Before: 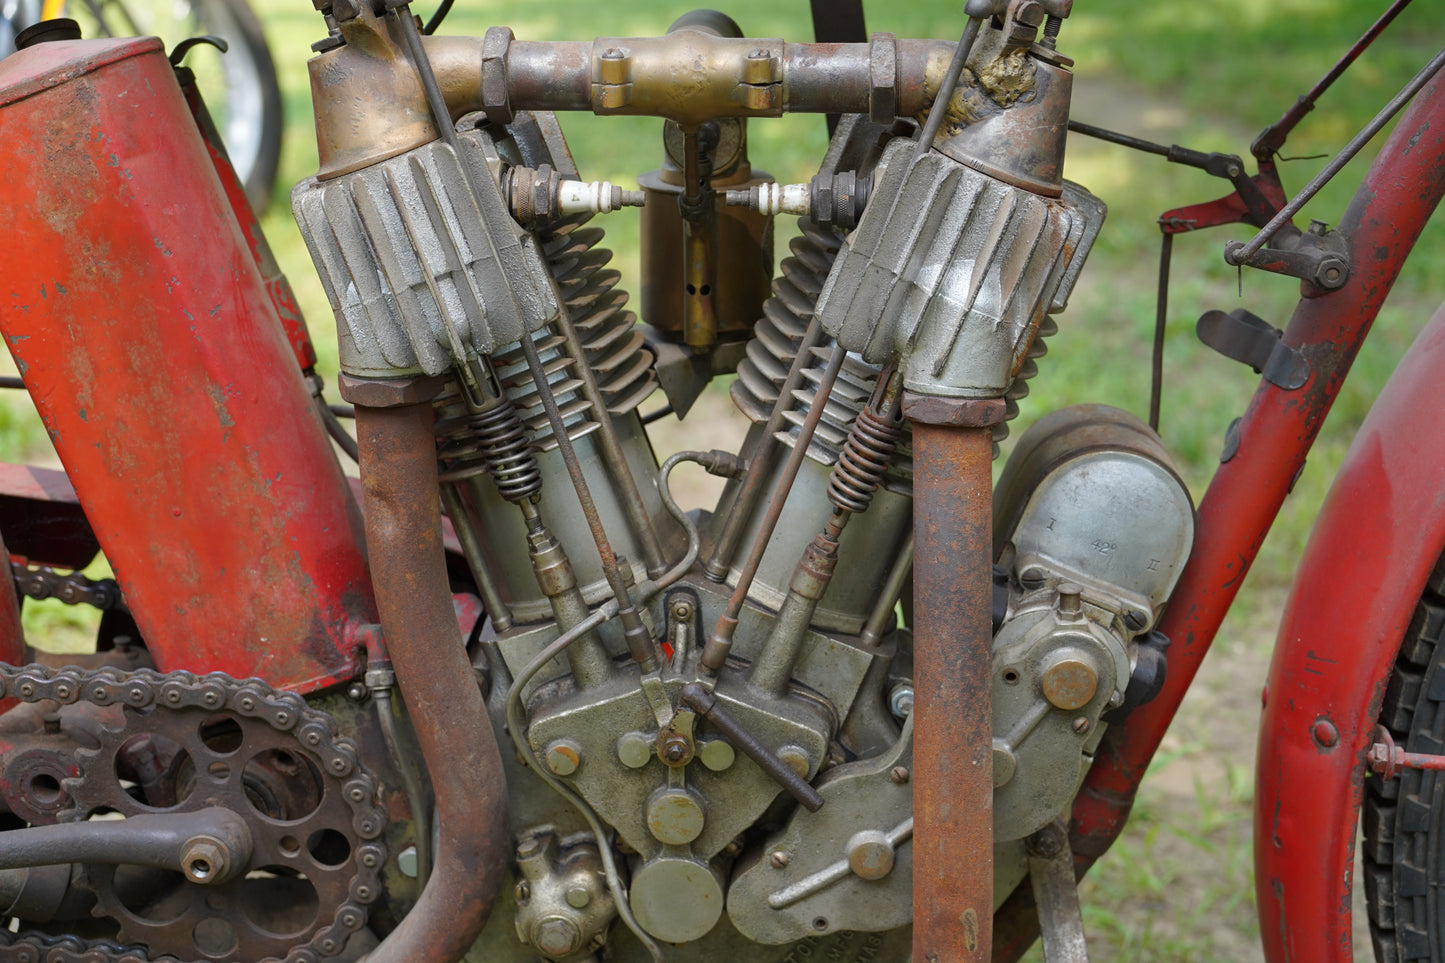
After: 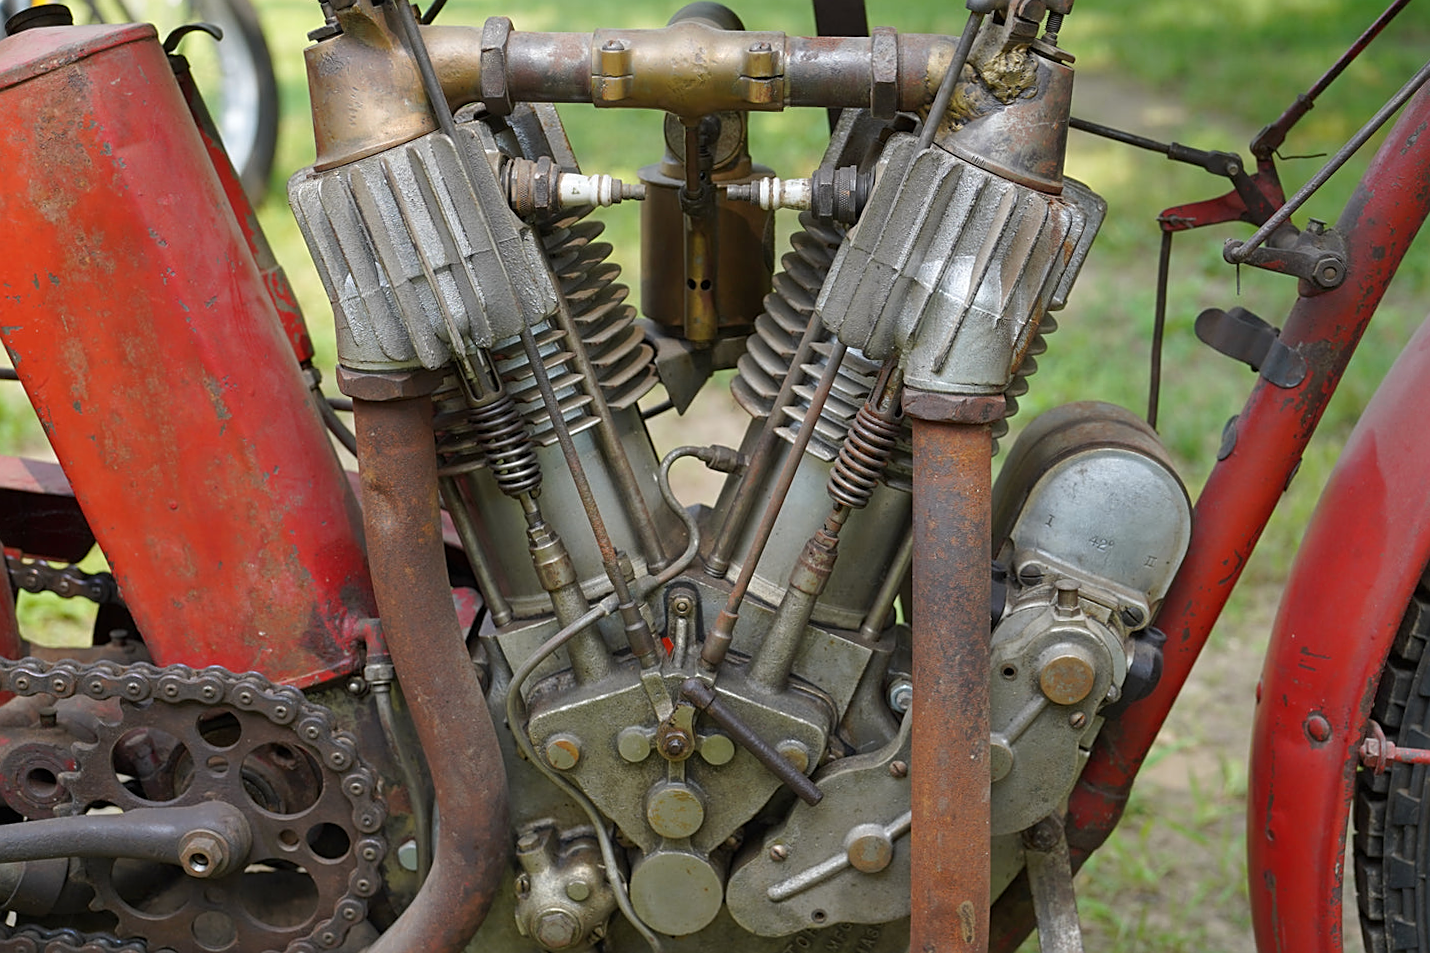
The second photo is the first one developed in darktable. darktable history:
rotate and perspective: rotation 0.174°, lens shift (vertical) 0.013, lens shift (horizontal) 0.019, shear 0.001, automatic cropping original format, crop left 0.007, crop right 0.991, crop top 0.016, crop bottom 0.997
sharpen: on, module defaults
